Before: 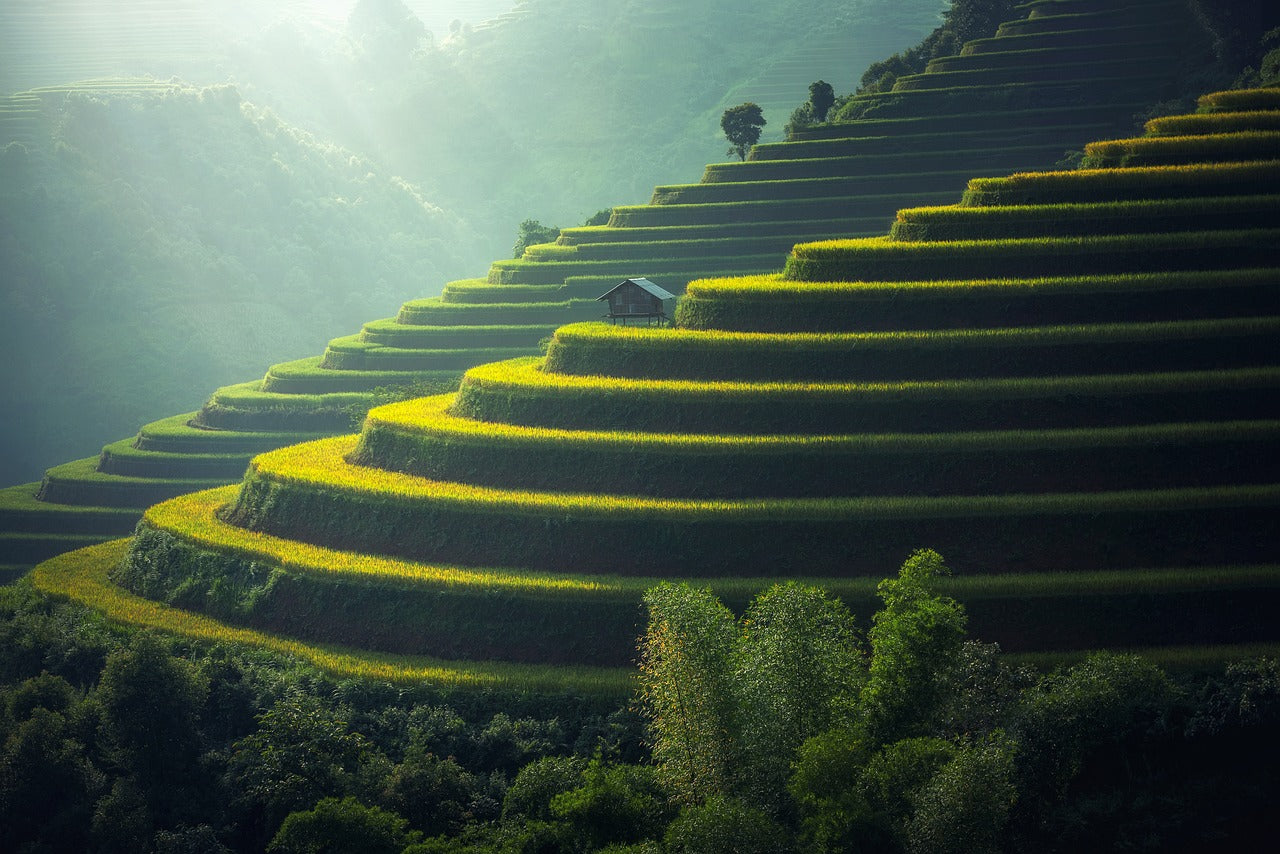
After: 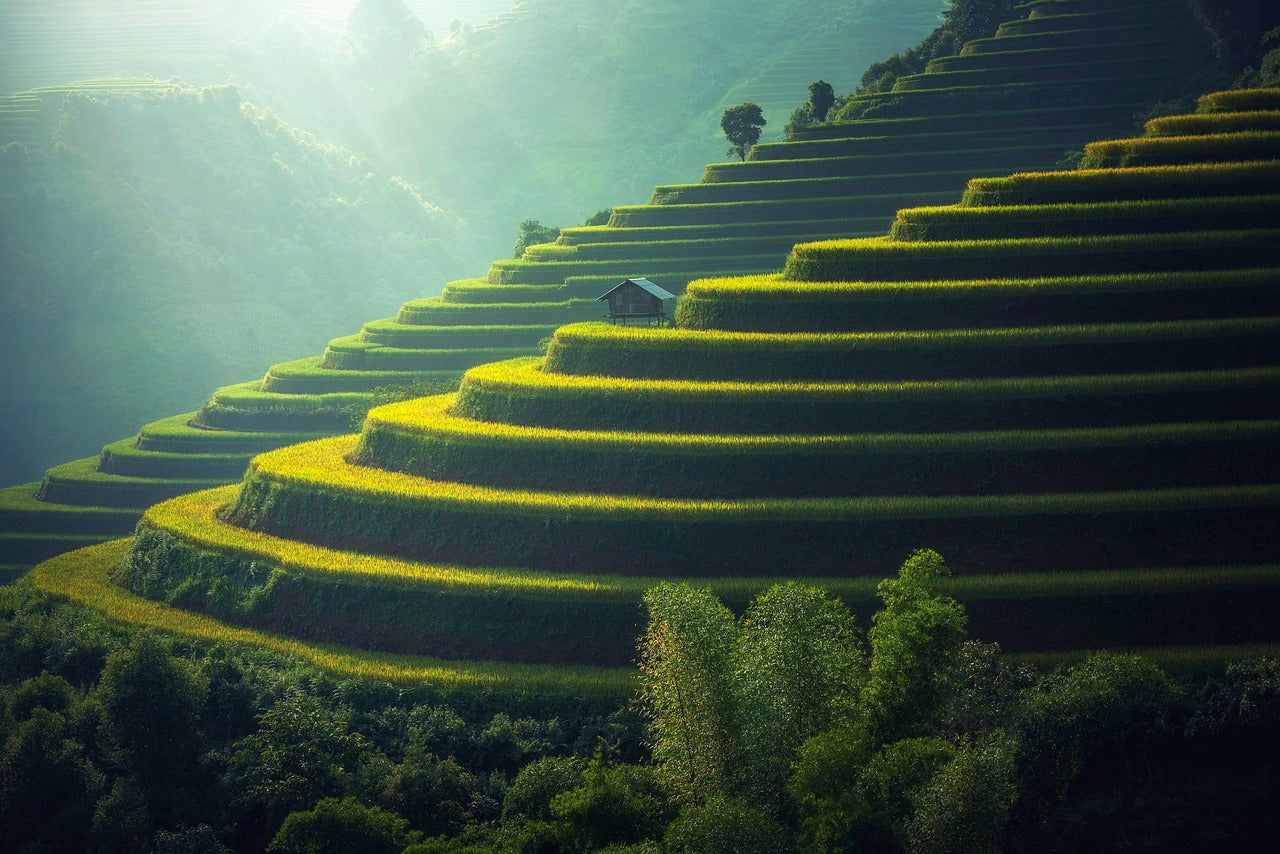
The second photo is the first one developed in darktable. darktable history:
exposure: black level correction 0, compensate exposure bias true, compensate highlight preservation false
velvia: on, module defaults
